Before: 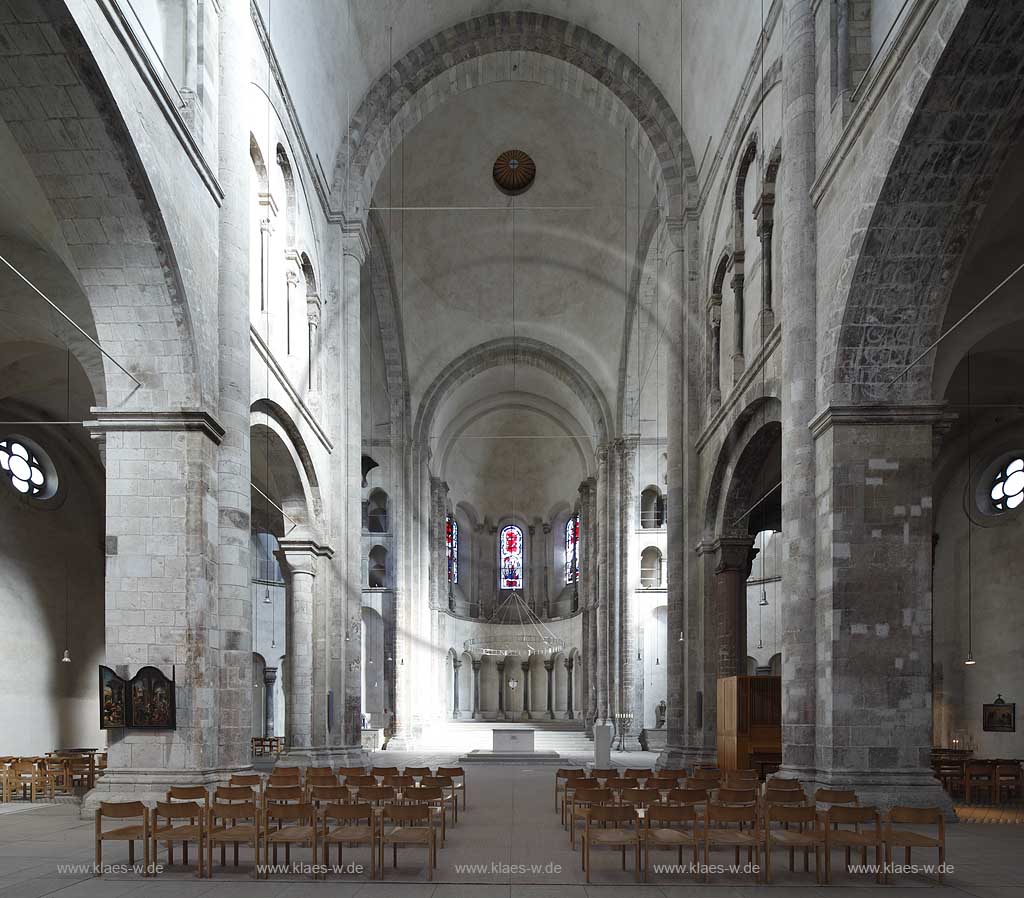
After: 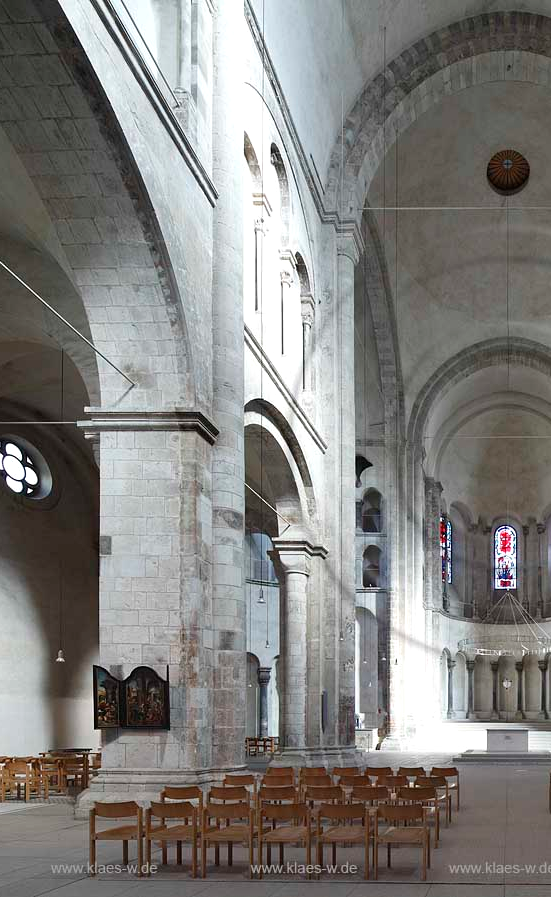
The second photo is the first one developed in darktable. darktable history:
crop: left 0.587%, right 45.588%, bottom 0.086%
exposure: exposure 0.127 EV, compensate highlight preservation false
